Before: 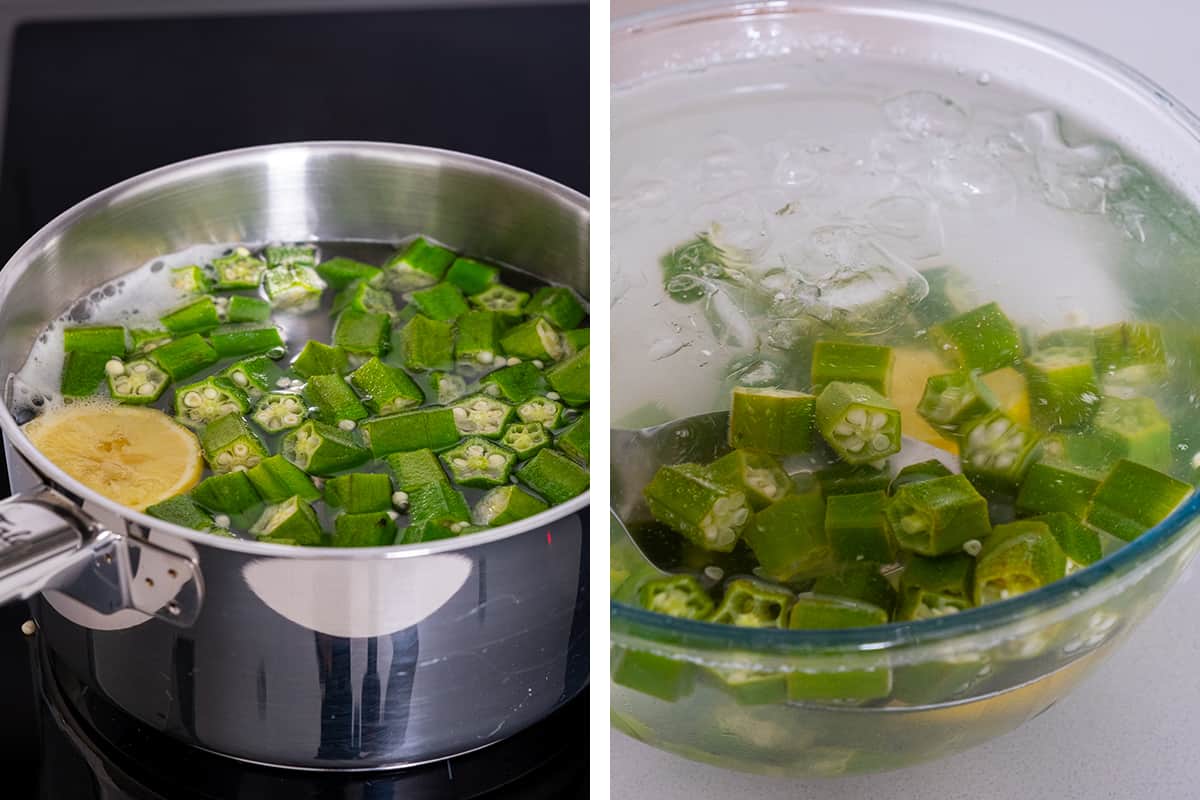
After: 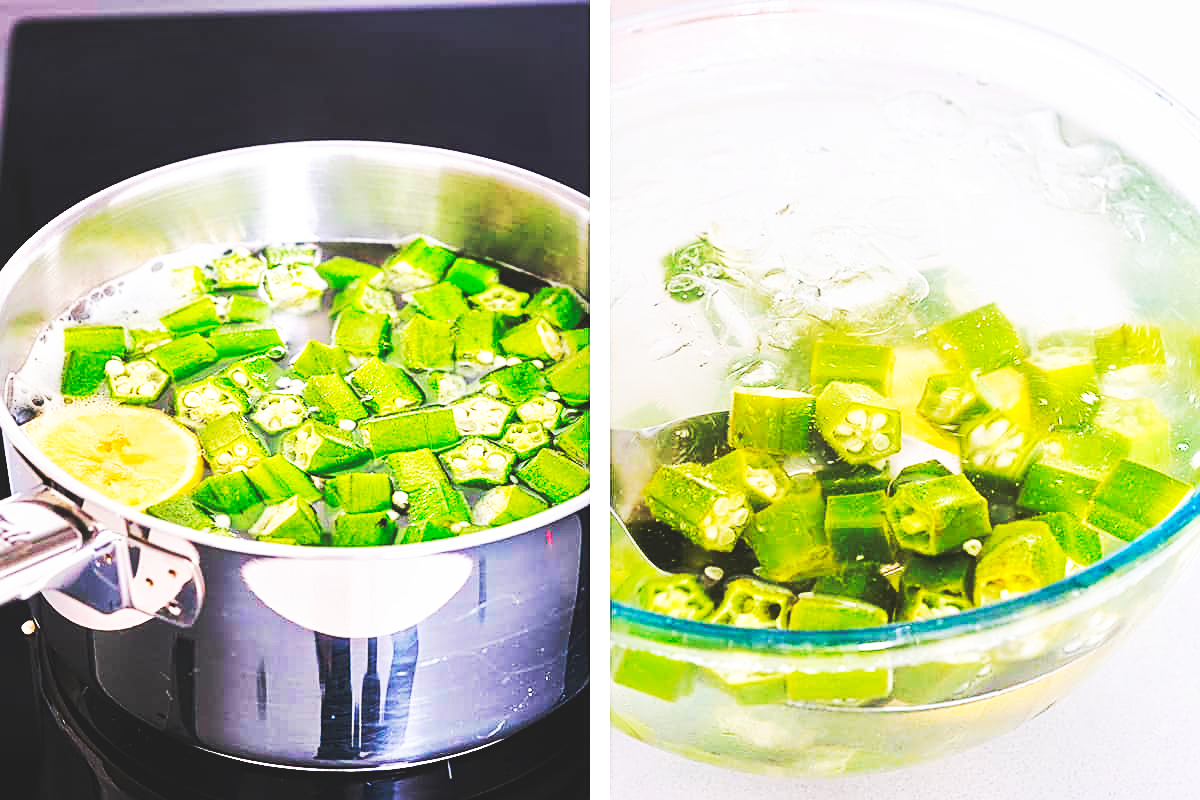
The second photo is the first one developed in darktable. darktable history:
exposure: compensate highlight preservation false
base curve: curves: ch0 [(0, 0.015) (0.085, 0.116) (0.134, 0.298) (0.19, 0.545) (0.296, 0.764) (0.599, 0.982) (1, 1)], preserve colors none
sharpen: on, module defaults
tone equalizer: -7 EV 0.15 EV, -6 EV 0.6 EV, -5 EV 1.15 EV, -4 EV 1.33 EV, -3 EV 1.15 EV, -2 EV 0.6 EV, -1 EV 0.15 EV, mask exposure compensation -0.5 EV
velvia: on, module defaults
